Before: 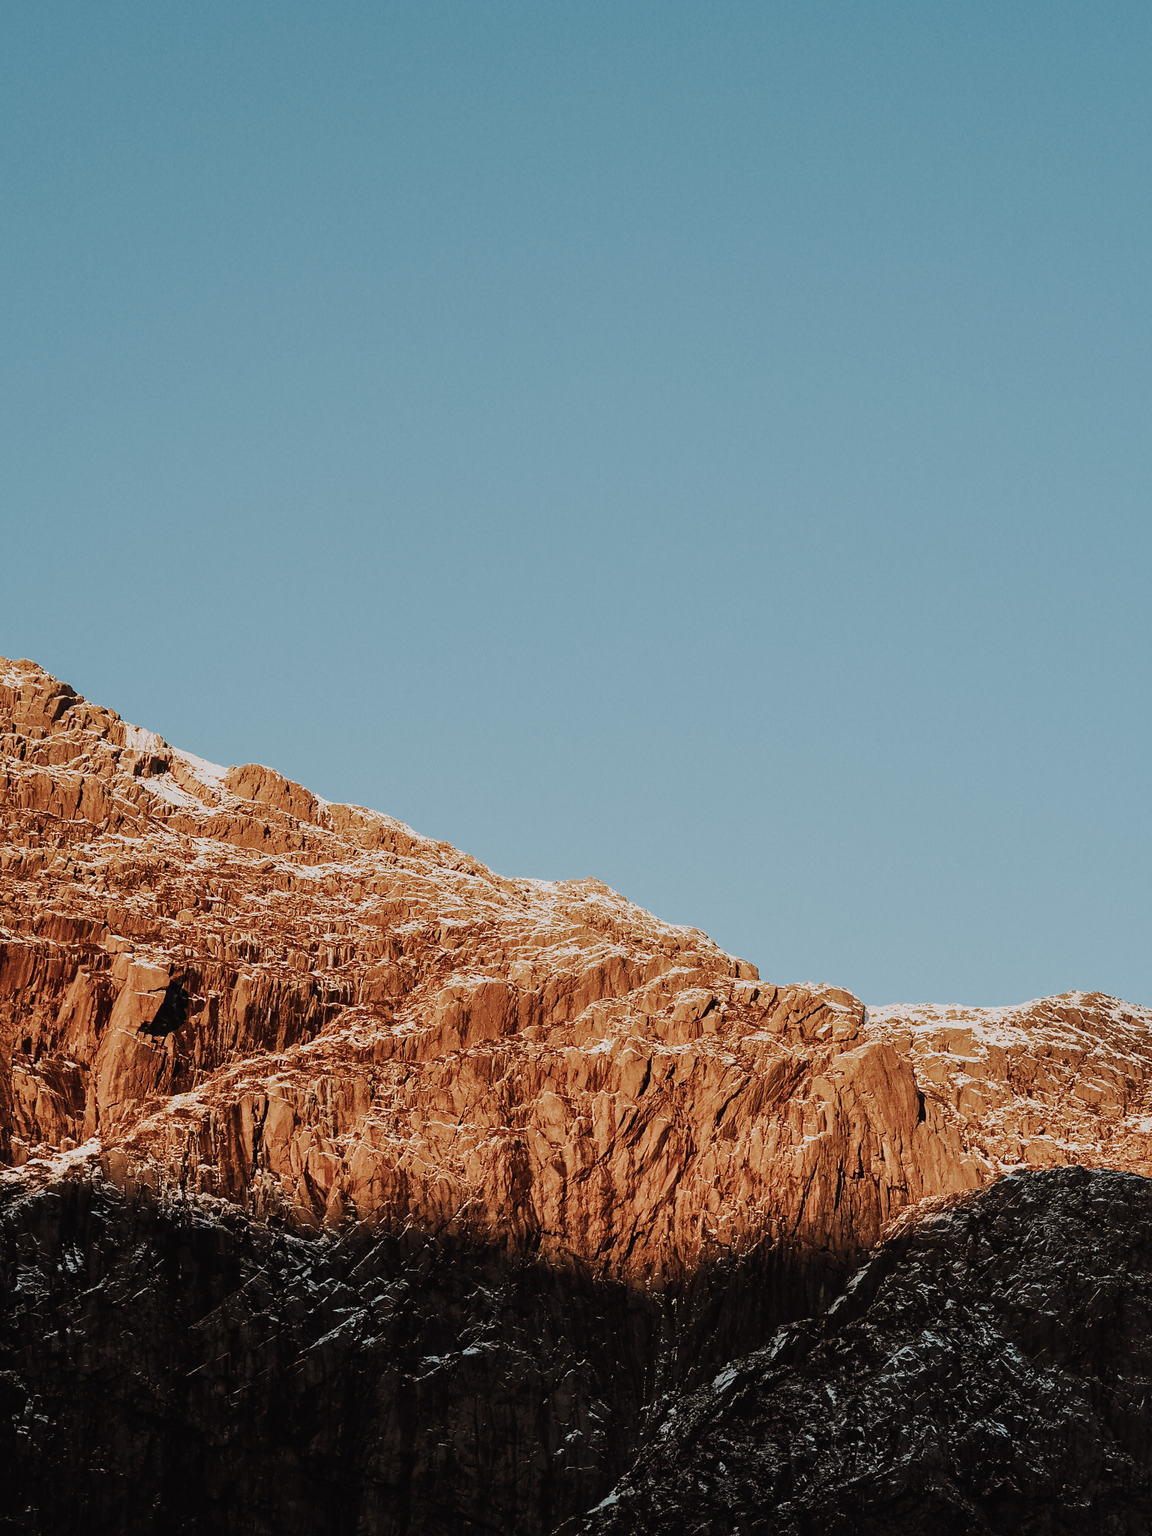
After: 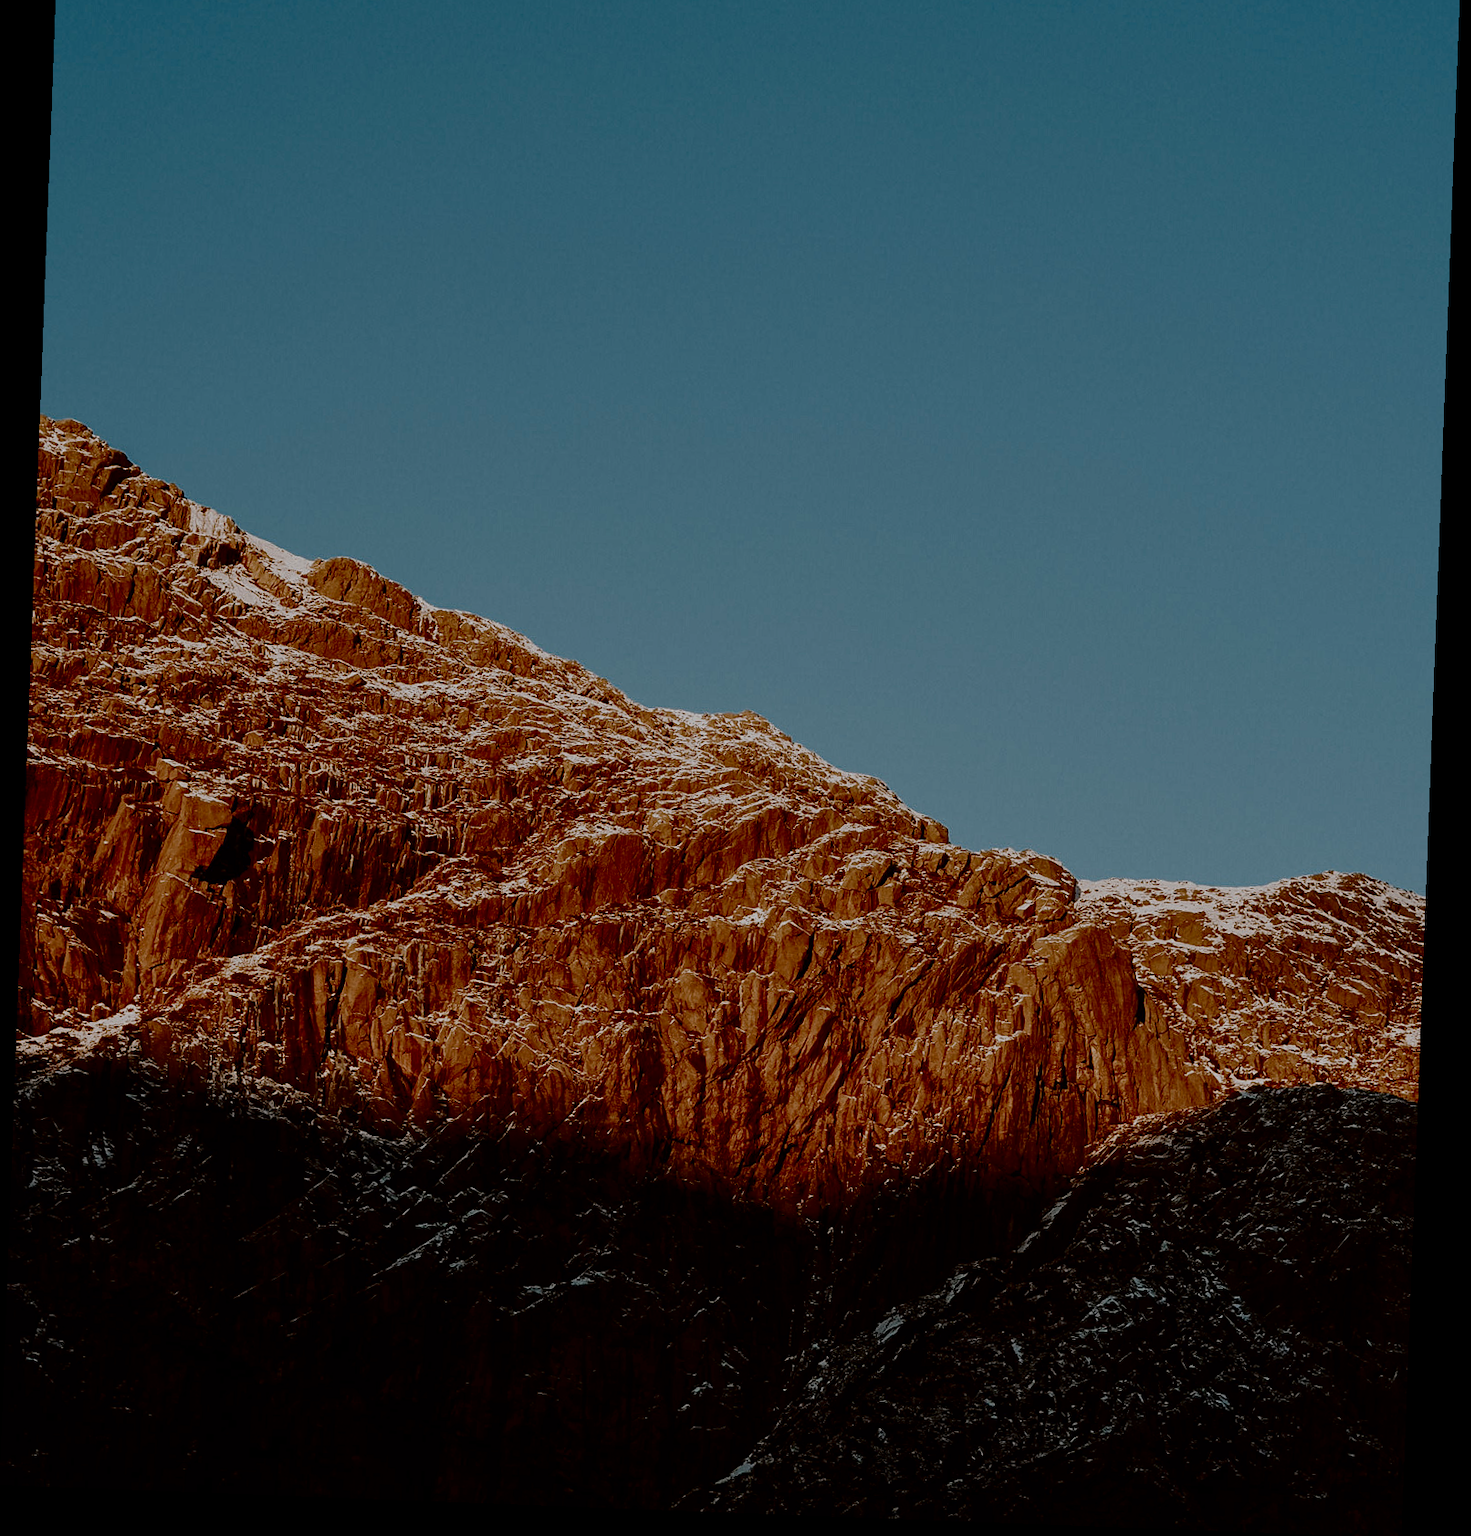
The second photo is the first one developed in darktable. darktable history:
rotate and perspective: rotation 2.17°, automatic cropping off
crop and rotate: top 19.998%
contrast brightness saturation: contrast 0.09, brightness -0.59, saturation 0.17
